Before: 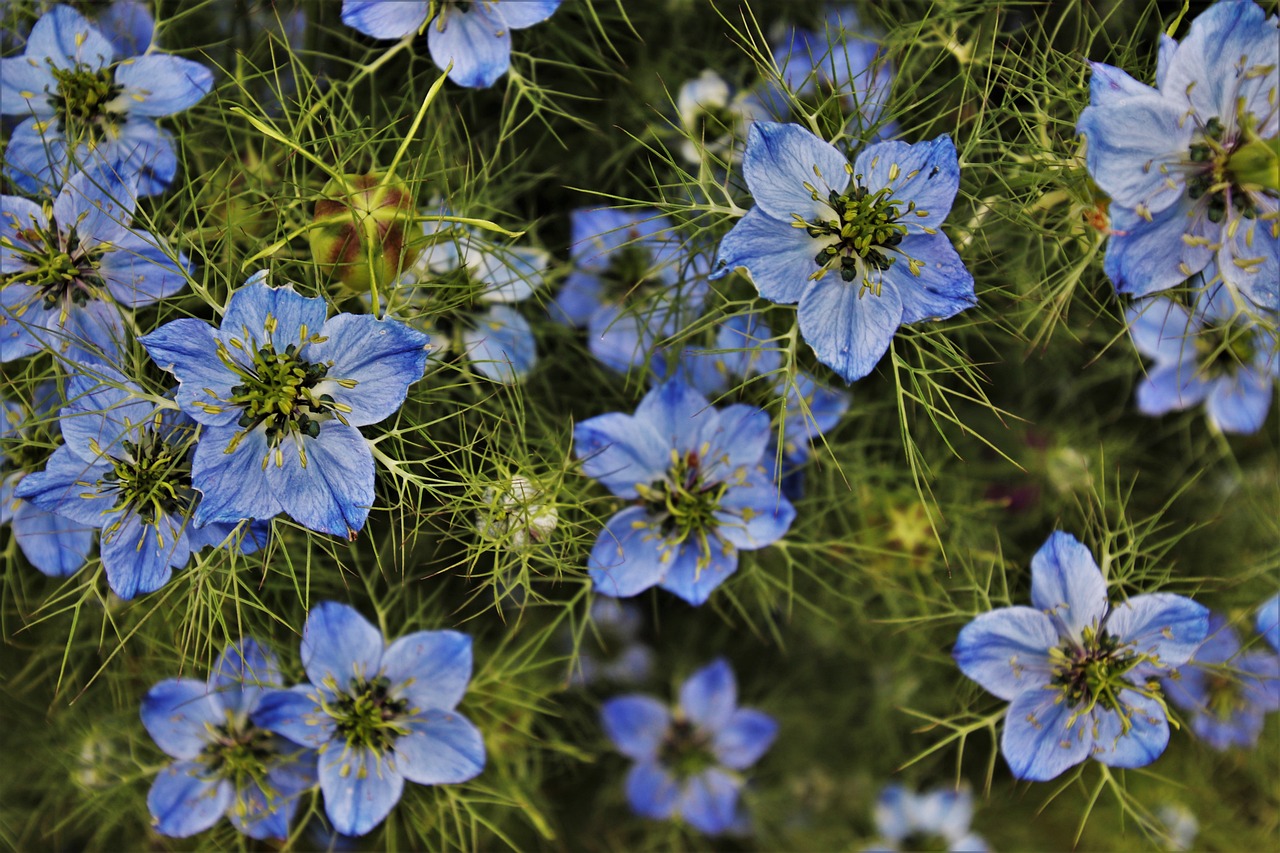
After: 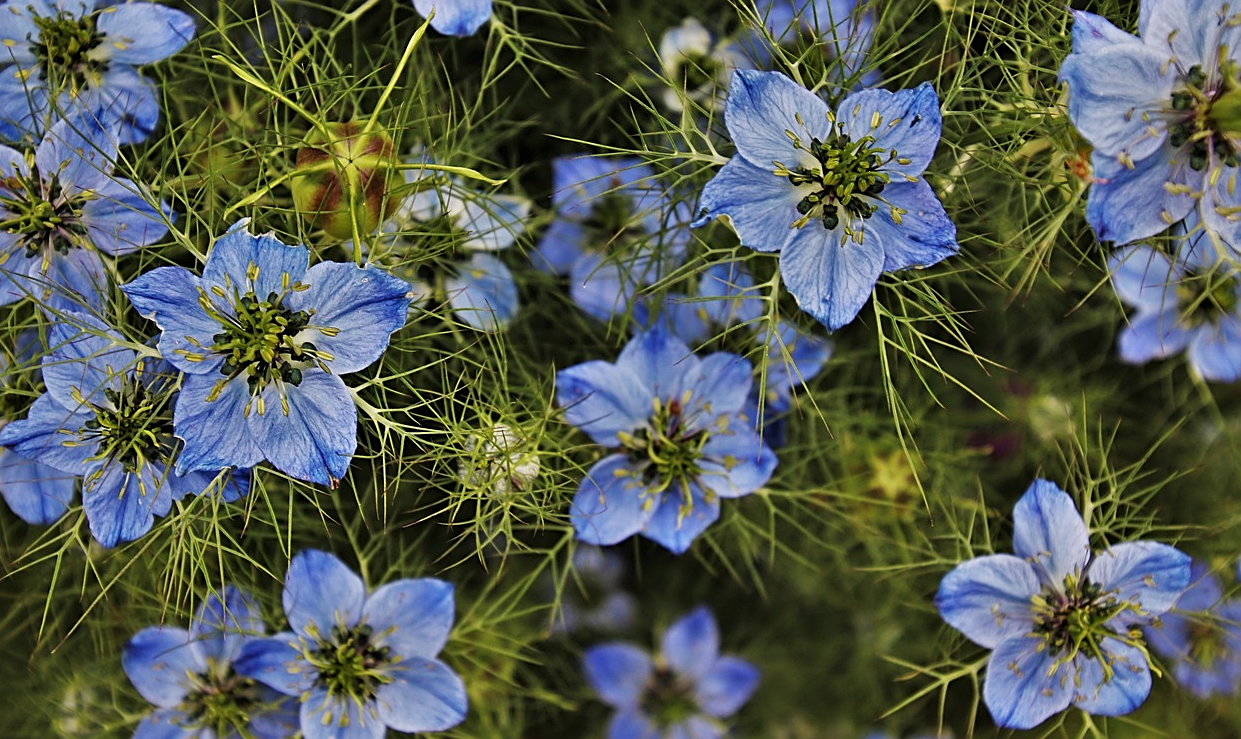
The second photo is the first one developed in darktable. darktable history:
sharpen: on, module defaults
crop: left 1.422%, top 6.192%, right 1.568%, bottom 7.145%
